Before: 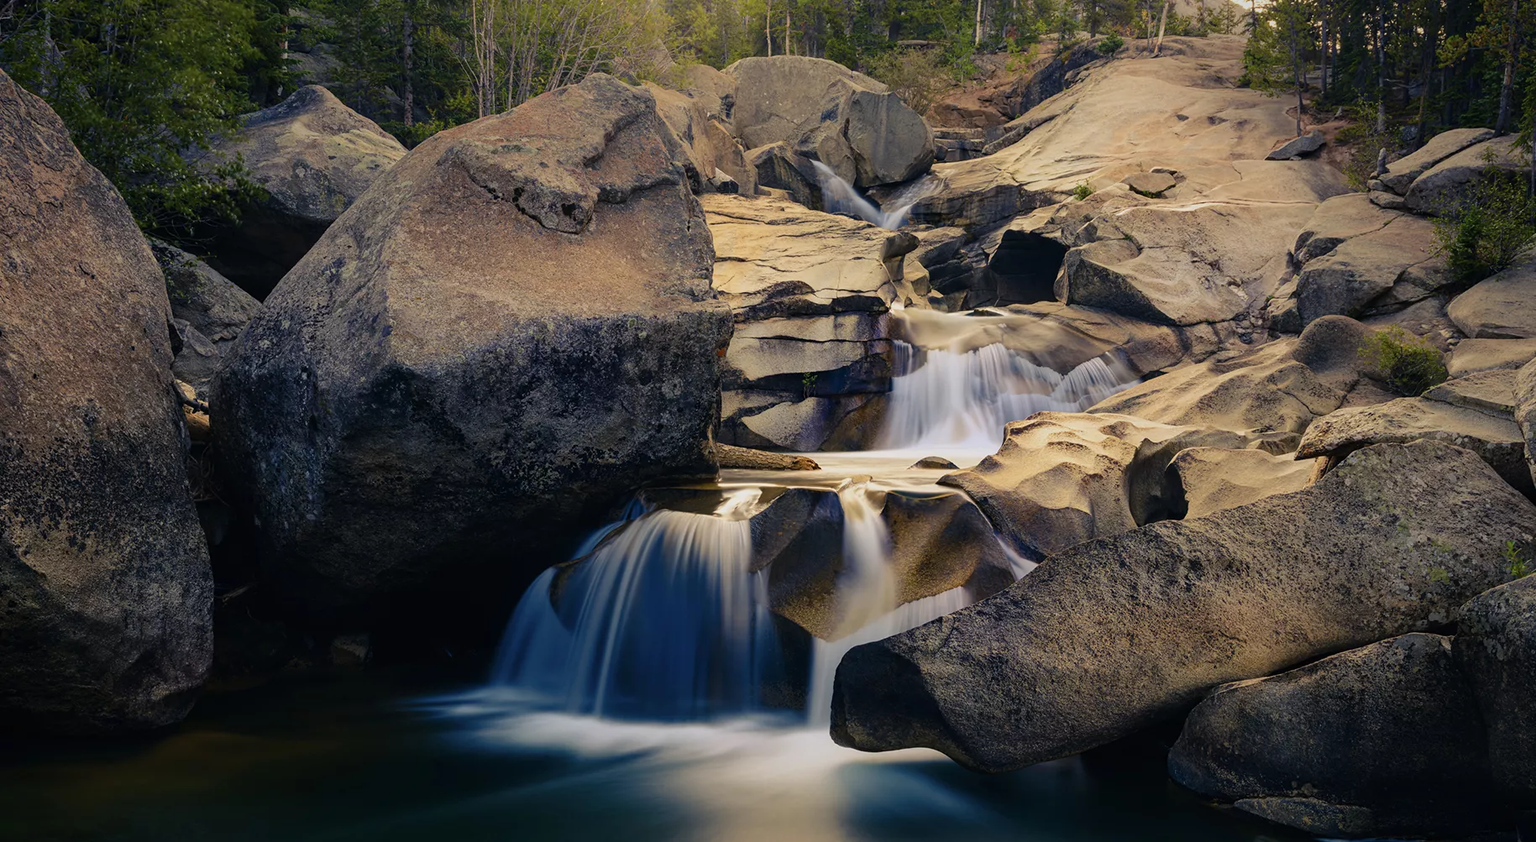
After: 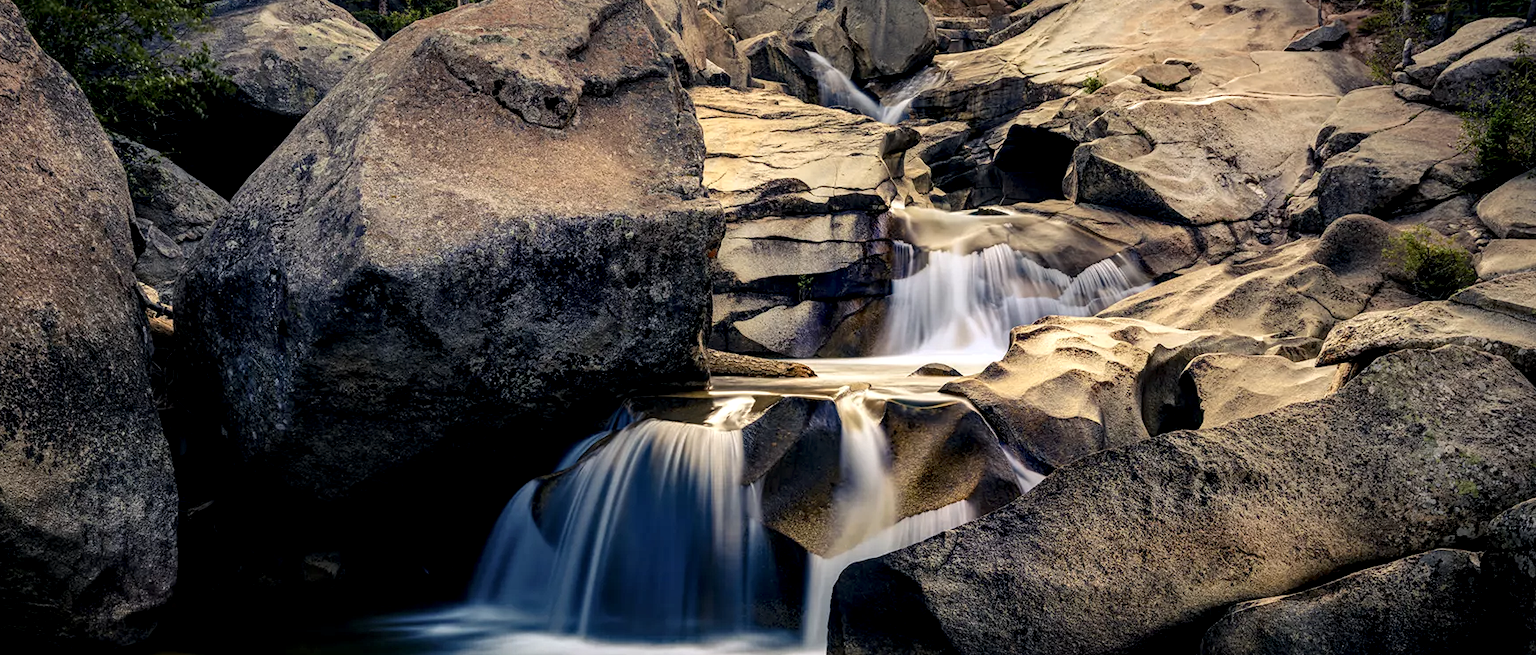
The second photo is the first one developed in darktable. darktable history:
local contrast: highlights 65%, shadows 54%, detail 169%, midtone range 0.514
crop and rotate: left 2.991%, top 13.302%, right 1.981%, bottom 12.636%
